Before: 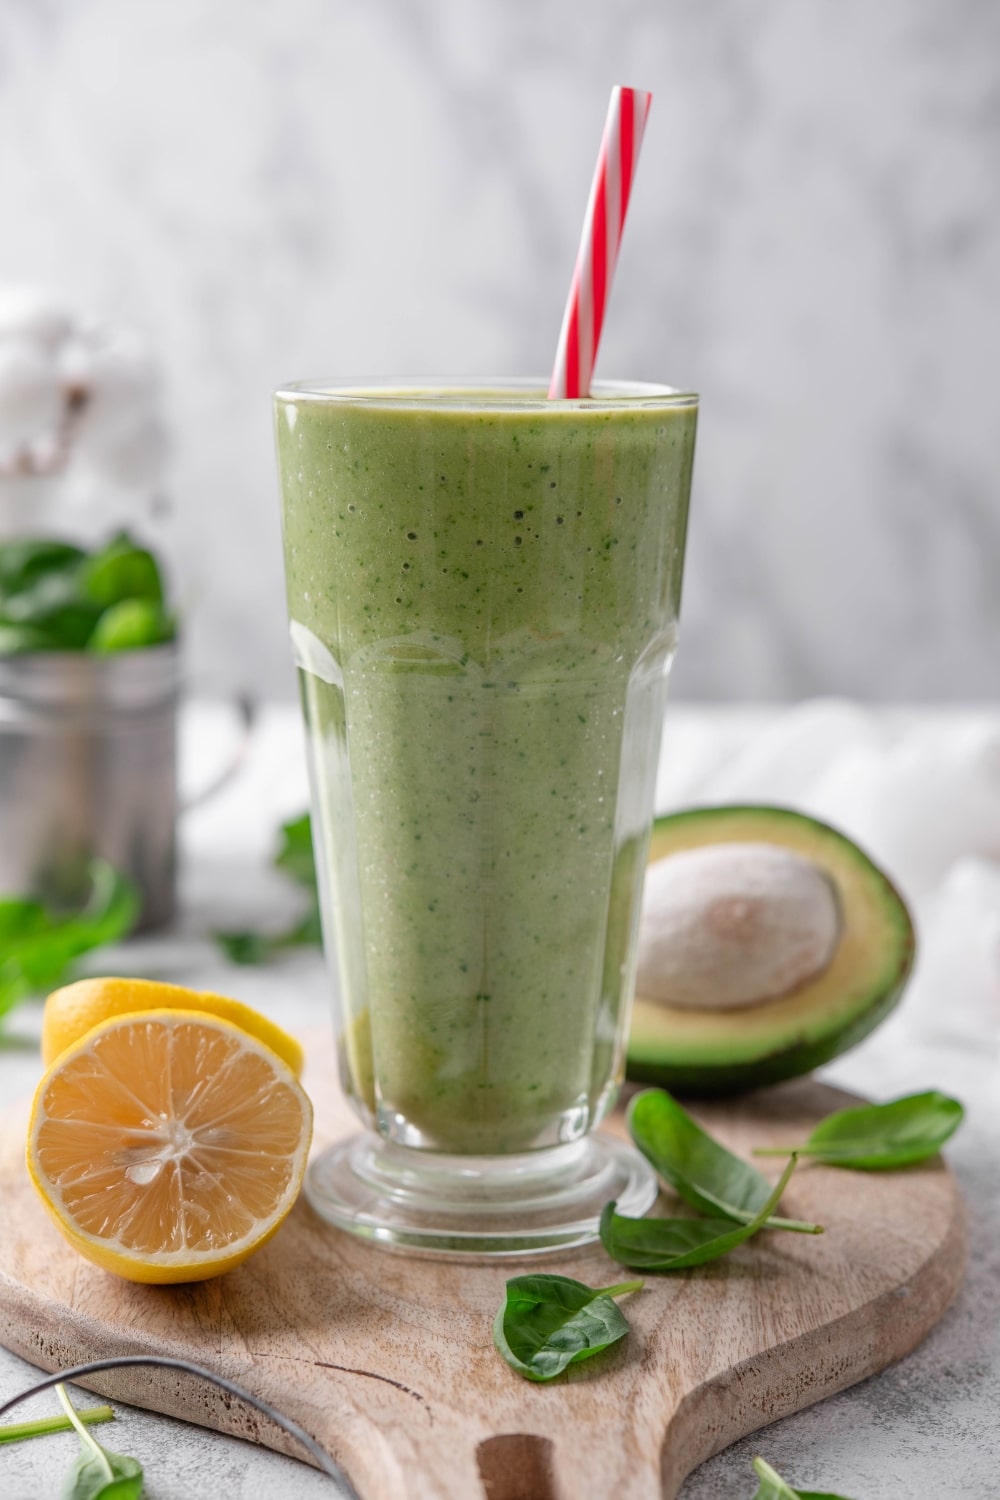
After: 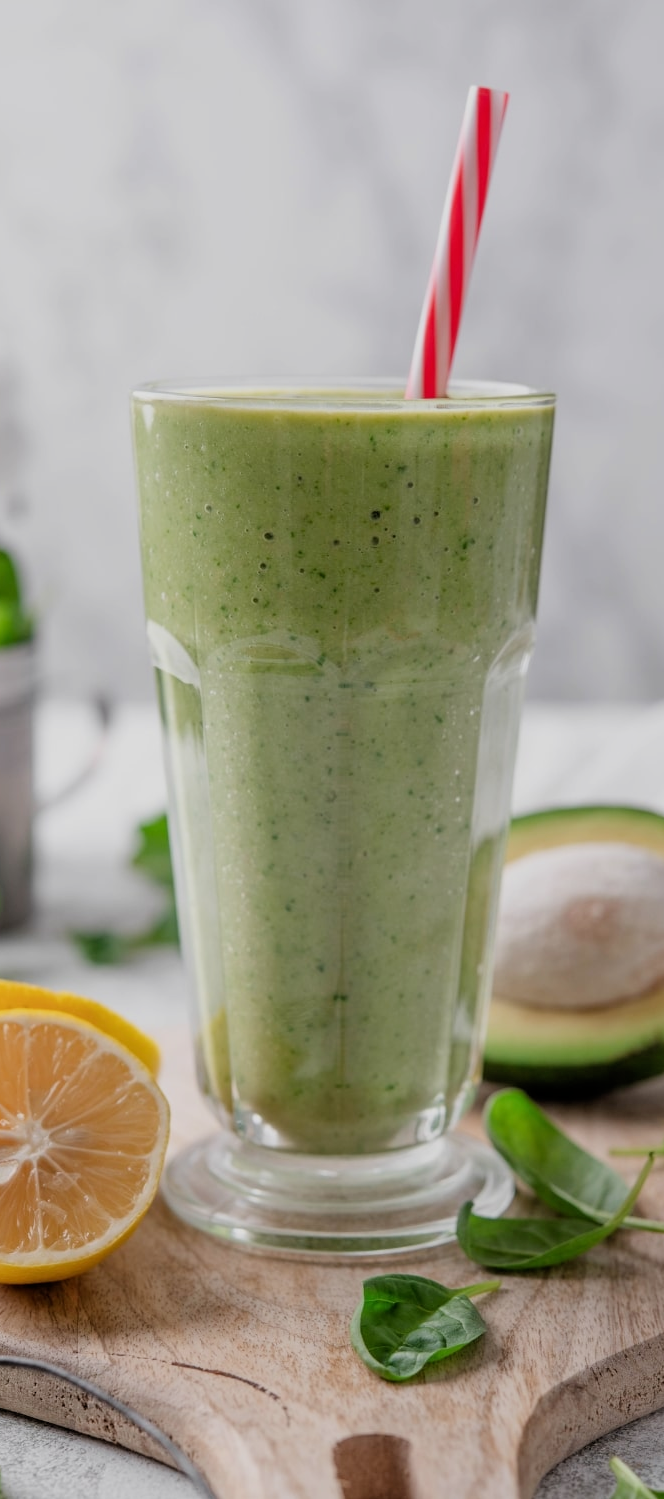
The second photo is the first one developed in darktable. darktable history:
crop and rotate: left 14.31%, right 19.266%
filmic rgb: middle gray luminance 18.26%, black relative exposure -11.24 EV, white relative exposure 3.71 EV, target black luminance 0%, hardness 5.88, latitude 56.85%, contrast 0.964, shadows ↔ highlights balance 49.23%
